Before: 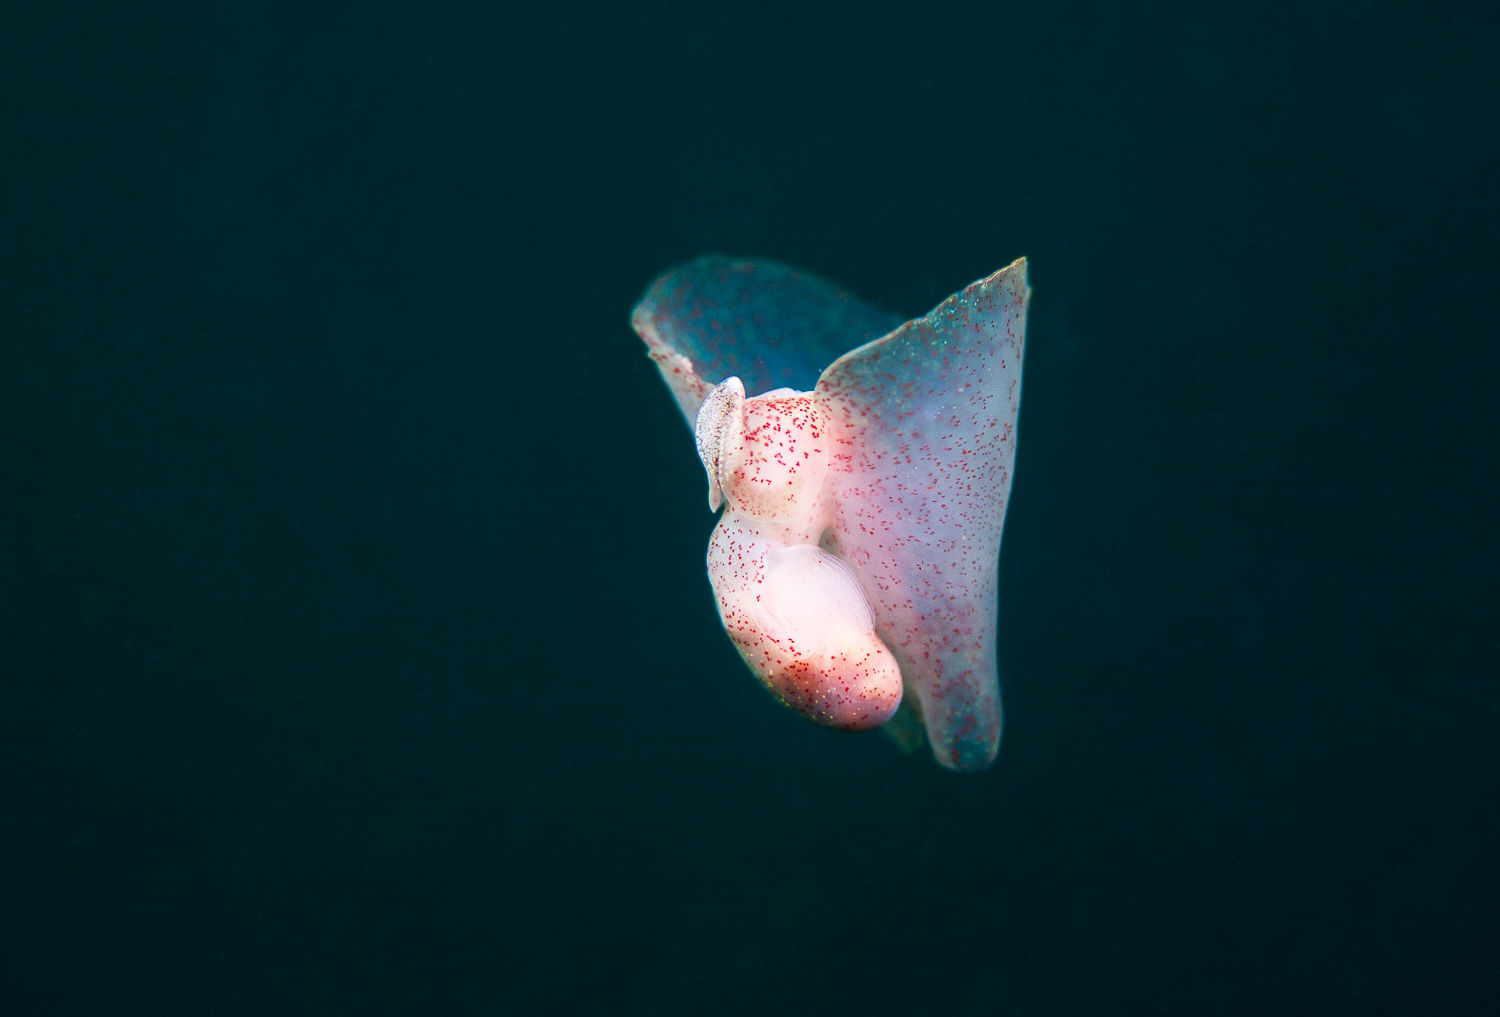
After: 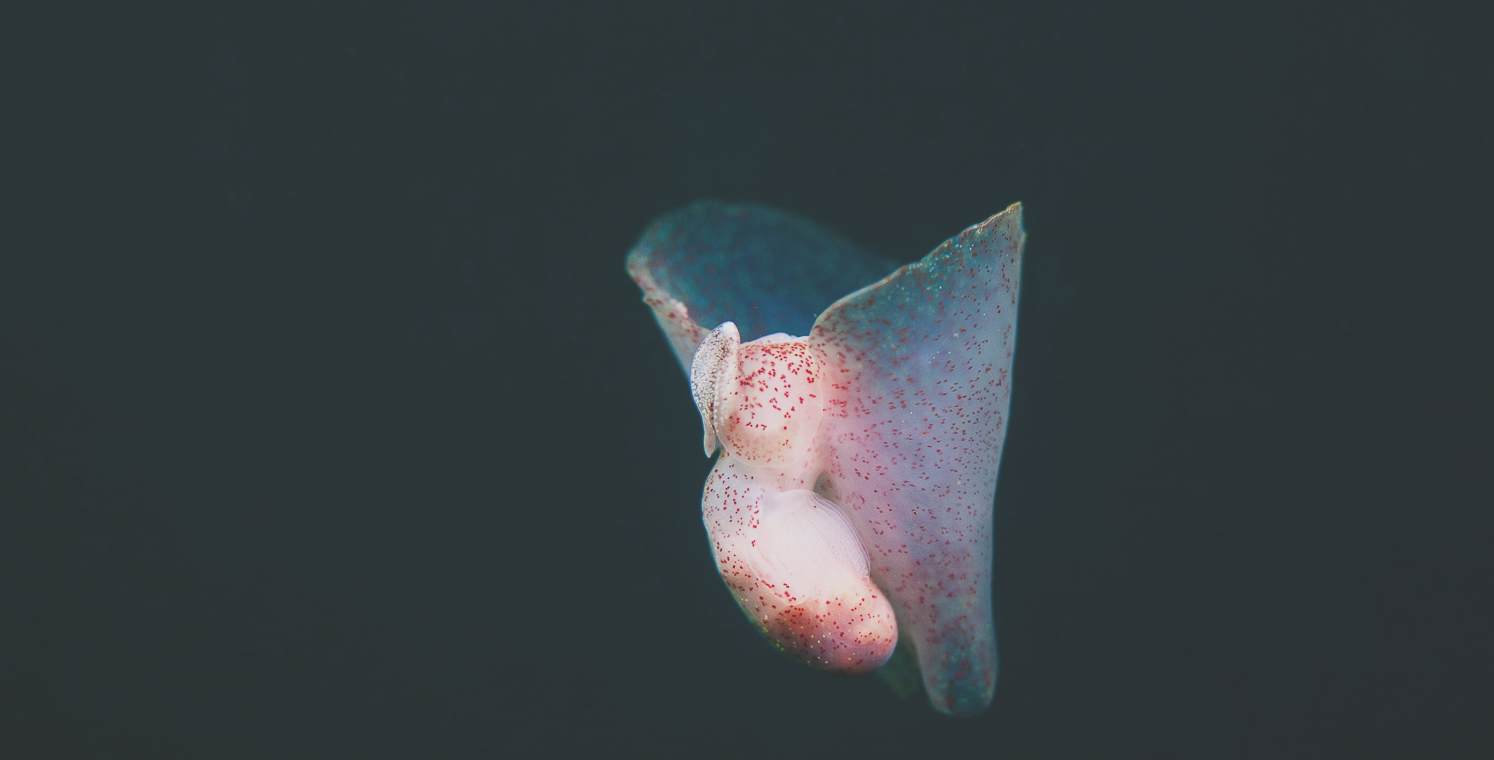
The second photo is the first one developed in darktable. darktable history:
shadows and highlights: shadows -1.36, highlights 40.19
exposure: black level correction -0.036, exposure -0.496 EV, compensate highlight preservation false
crop: left 0.336%, top 5.486%, bottom 19.779%
